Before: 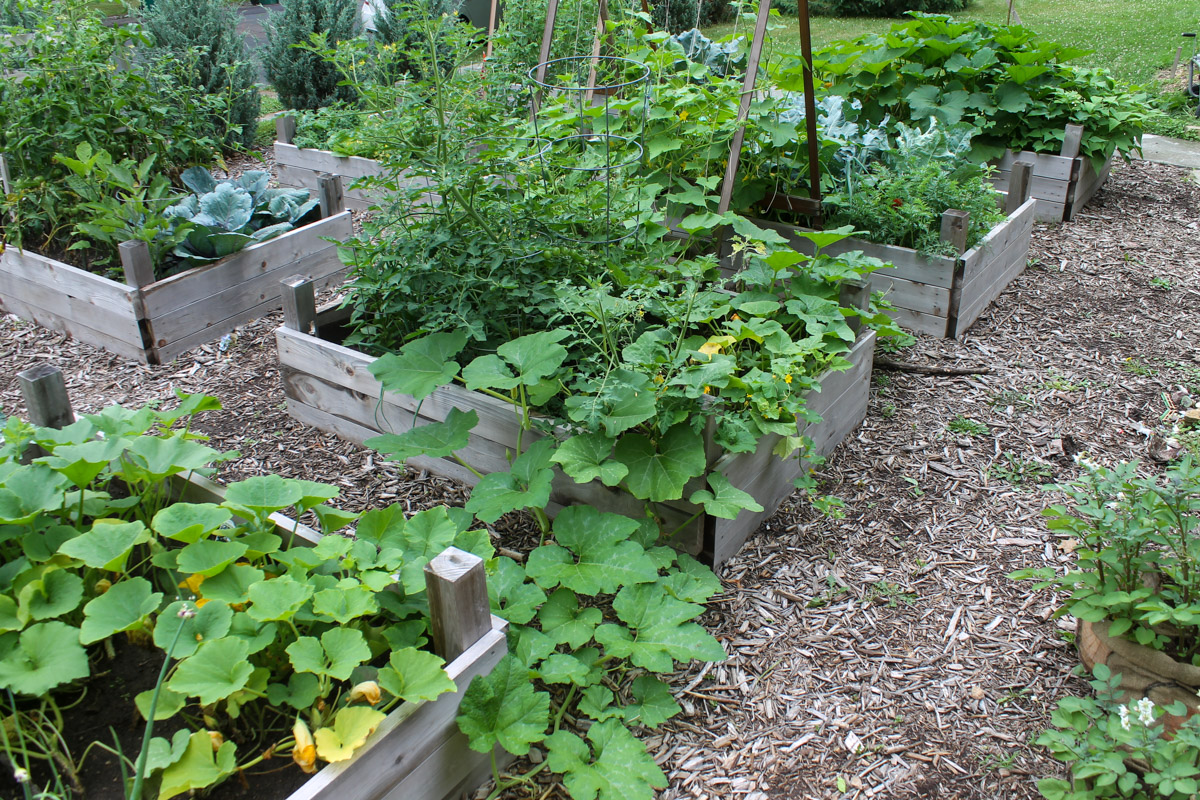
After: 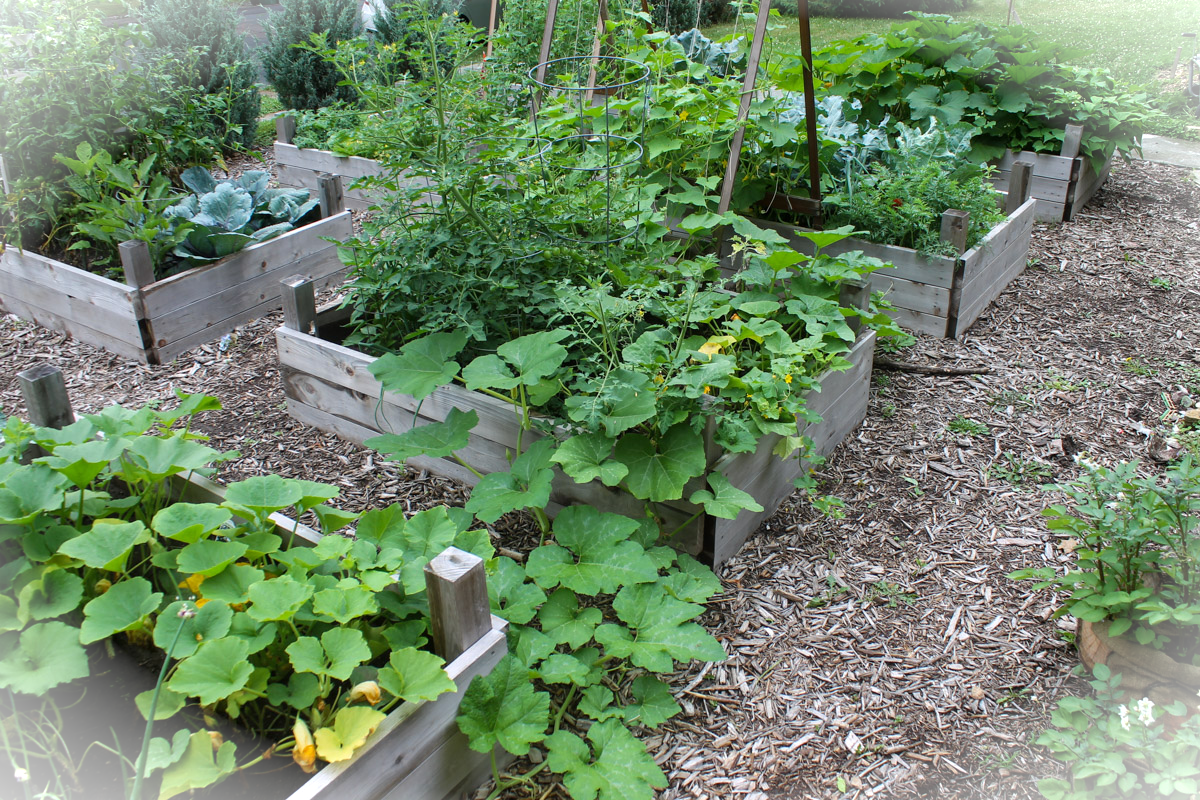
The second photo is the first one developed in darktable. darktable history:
vignetting: fall-off start 100.86%, fall-off radius 65.08%, brightness 0.994, saturation -0.491, automatic ratio true
